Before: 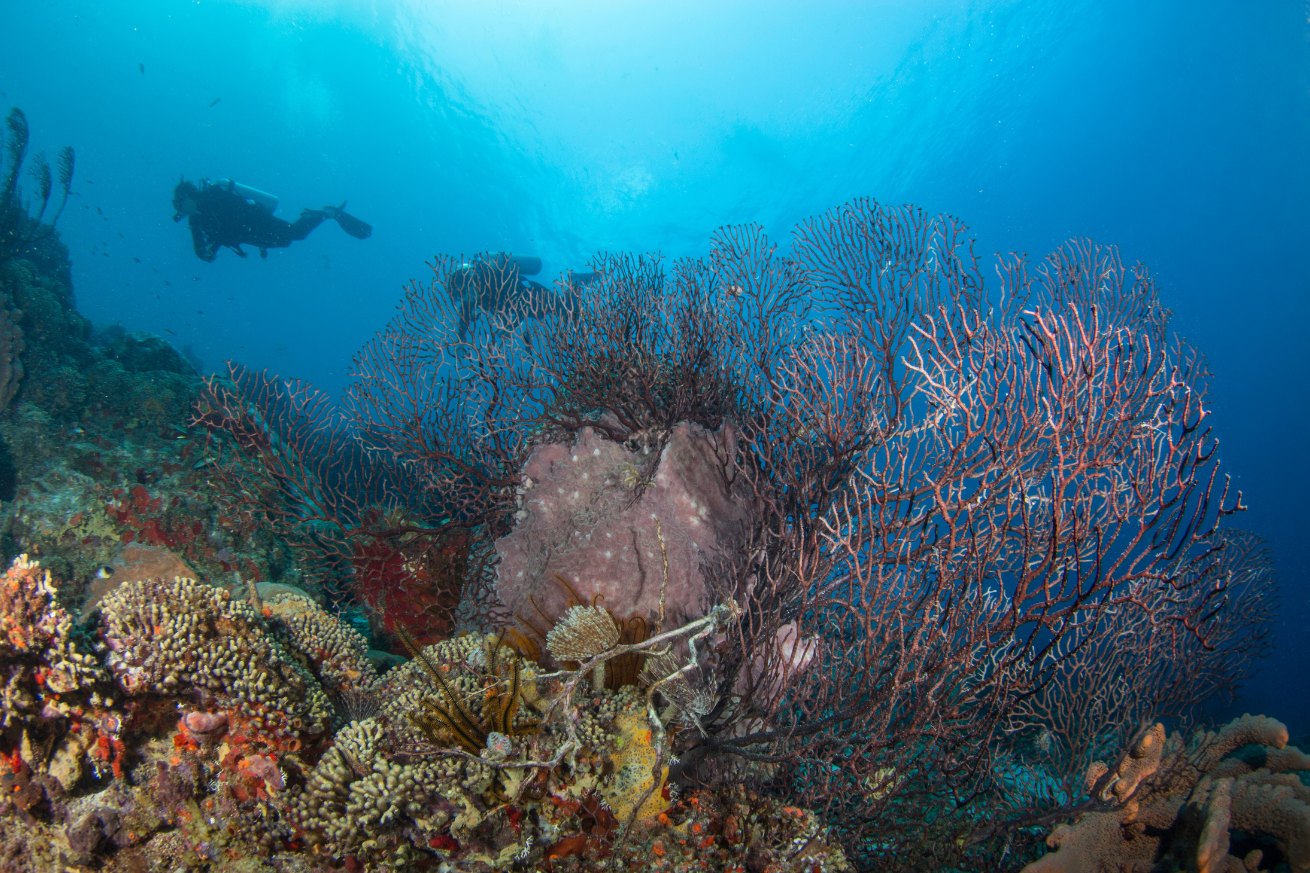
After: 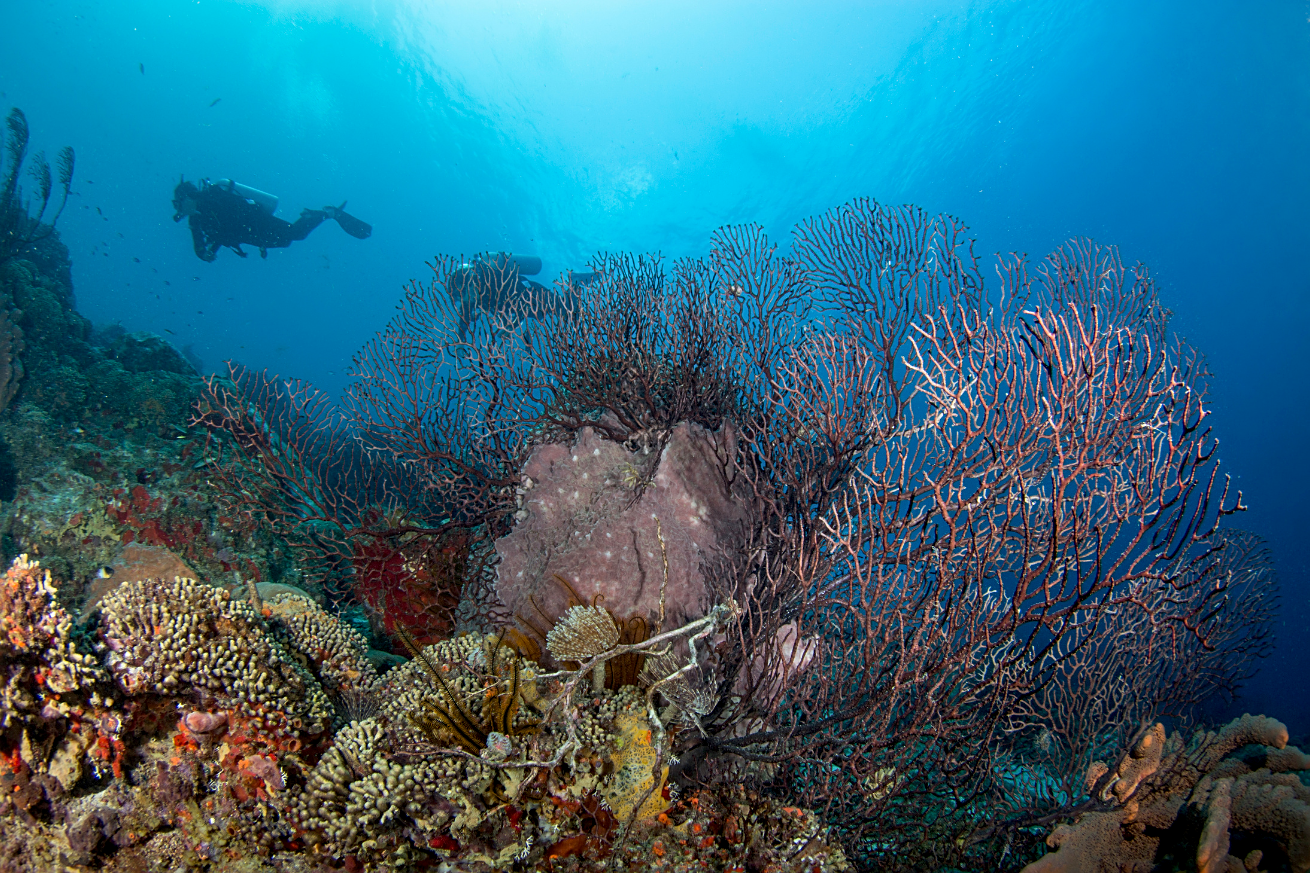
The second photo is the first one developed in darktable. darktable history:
exposure: black level correction 0.007, compensate highlight preservation false
sharpen: on, module defaults
